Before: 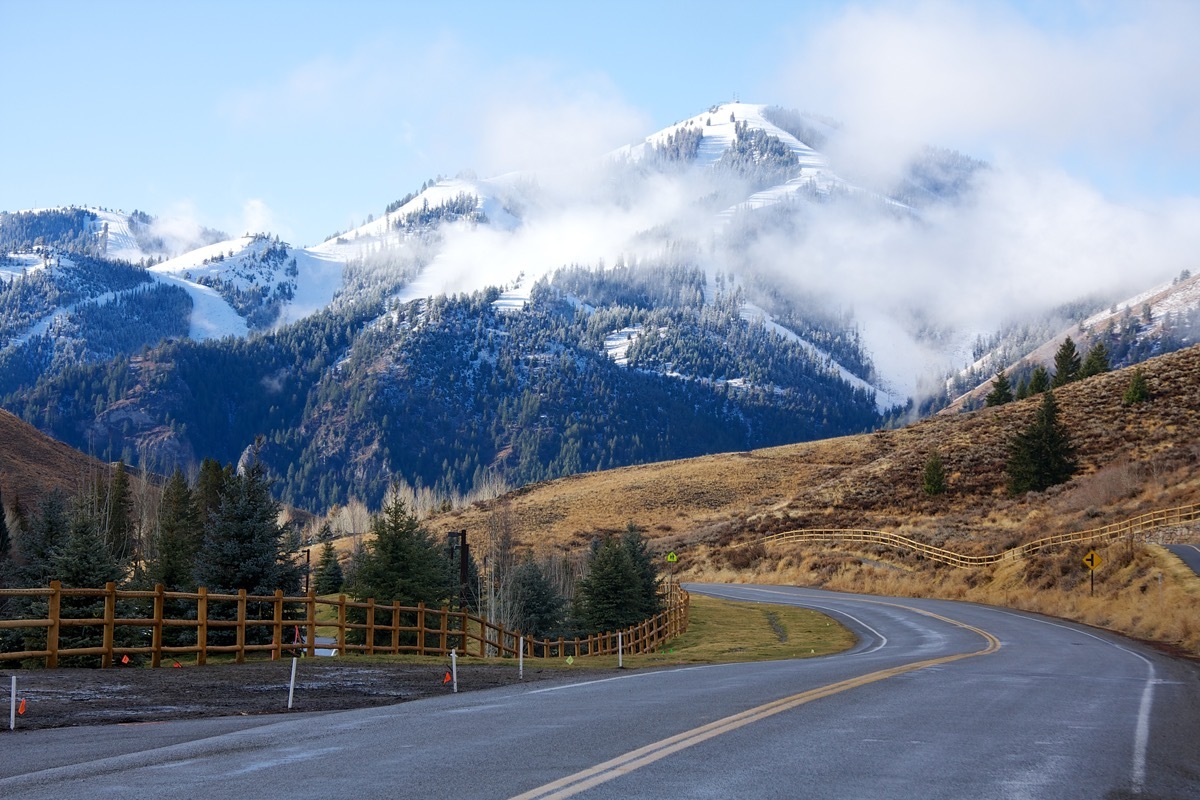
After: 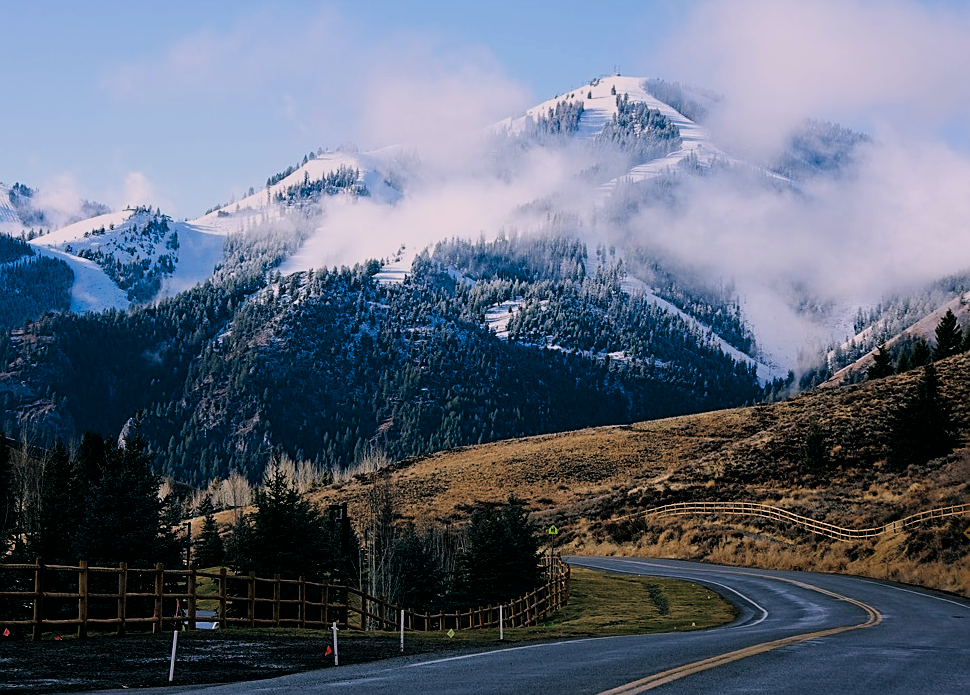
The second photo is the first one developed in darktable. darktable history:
crop: left 9.929%, top 3.475%, right 9.188%, bottom 9.529%
haze removal: compatibility mode true, adaptive false
filmic rgb: black relative exposure -5 EV, hardness 2.88, contrast 1.1
sharpen: on, module defaults
color balance: lift [1.016, 0.983, 1, 1.017], gamma [0.78, 1.018, 1.043, 0.957], gain [0.786, 1.063, 0.937, 1.017], input saturation 118.26%, contrast 13.43%, contrast fulcrum 21.62%, output saturation 82.76%
